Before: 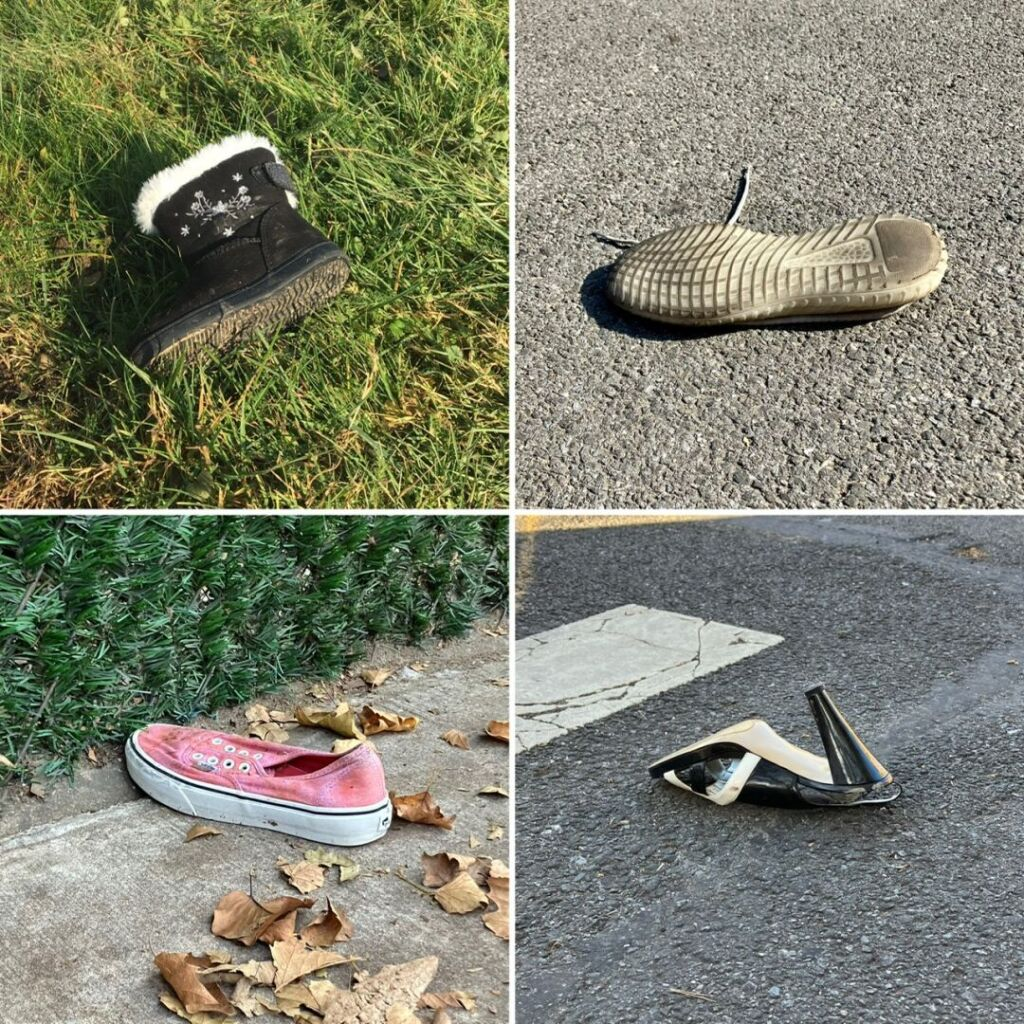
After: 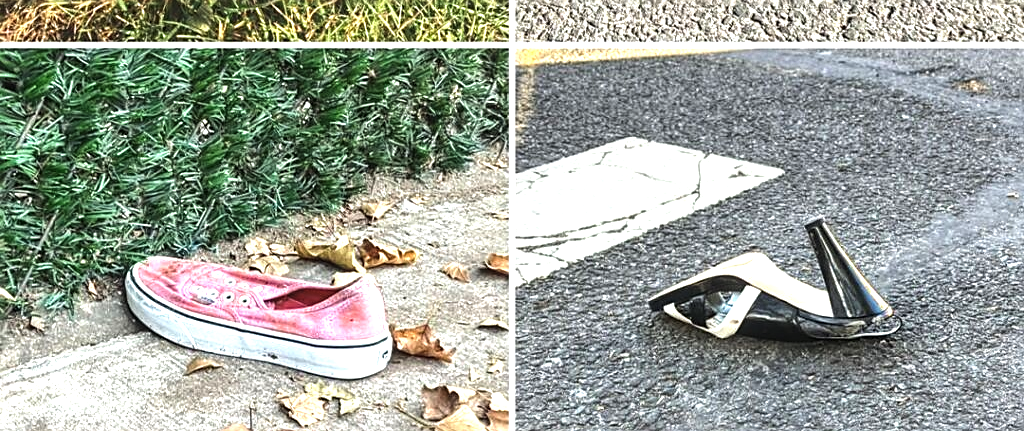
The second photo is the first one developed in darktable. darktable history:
crop: top 45.657%, bottom 12.238%
local contrast: on, module defaults
exposure: black level correction -0.005, exposure 0.624 EV, compensate highlight preservation false
sharpen: on, module defaults
tone equalizer: -8 EV -0.421 EV, -7 EV -0.395 EV, -6 EV -0.319 EV, -5 EV -0.199 EV, -3 EV 0.203 EV, -2 EV 0.317 EV, -1 EV 0.406 EV, +0 EV 0.402 EV, edges refinement/feathering 500, mask exposure compensation -1.57 EV, preserve details no
